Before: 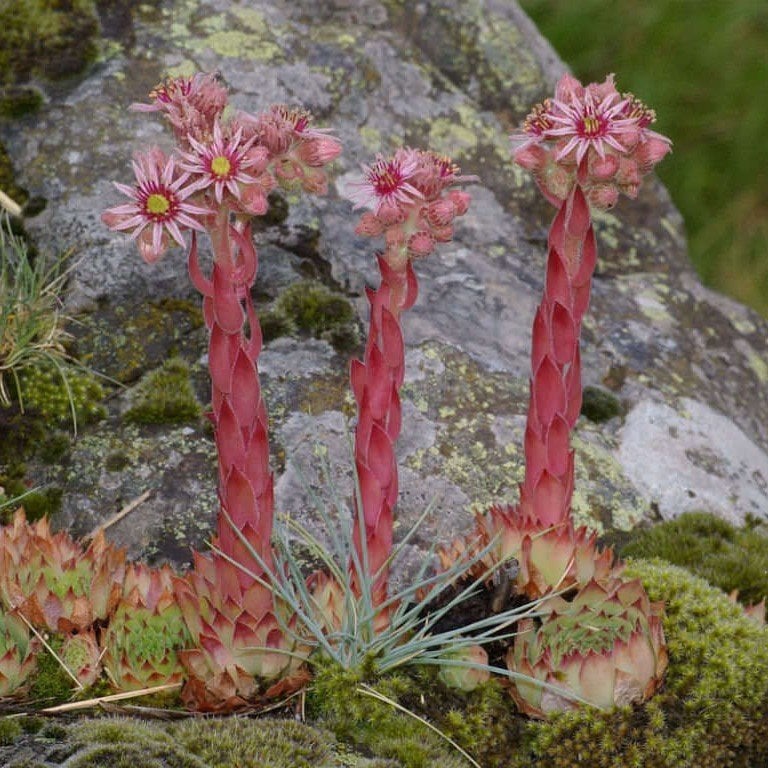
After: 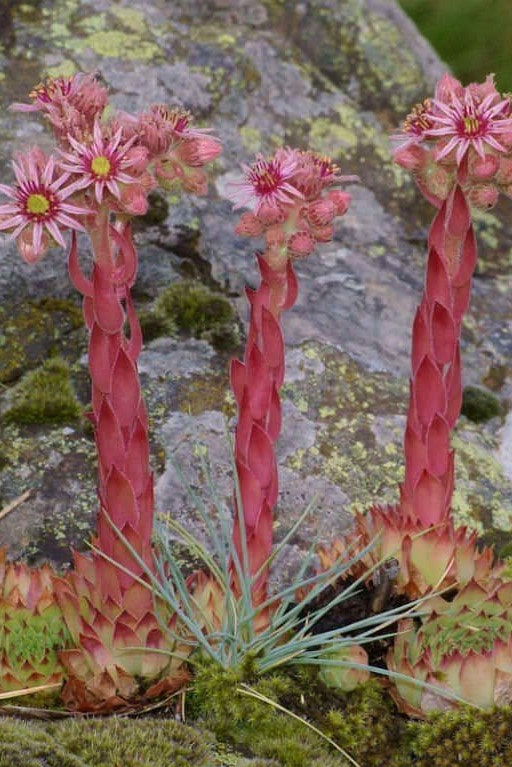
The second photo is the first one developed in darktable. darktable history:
velvia: on, module defaults
crop and rotate: left 15.754%, right 17.579%
